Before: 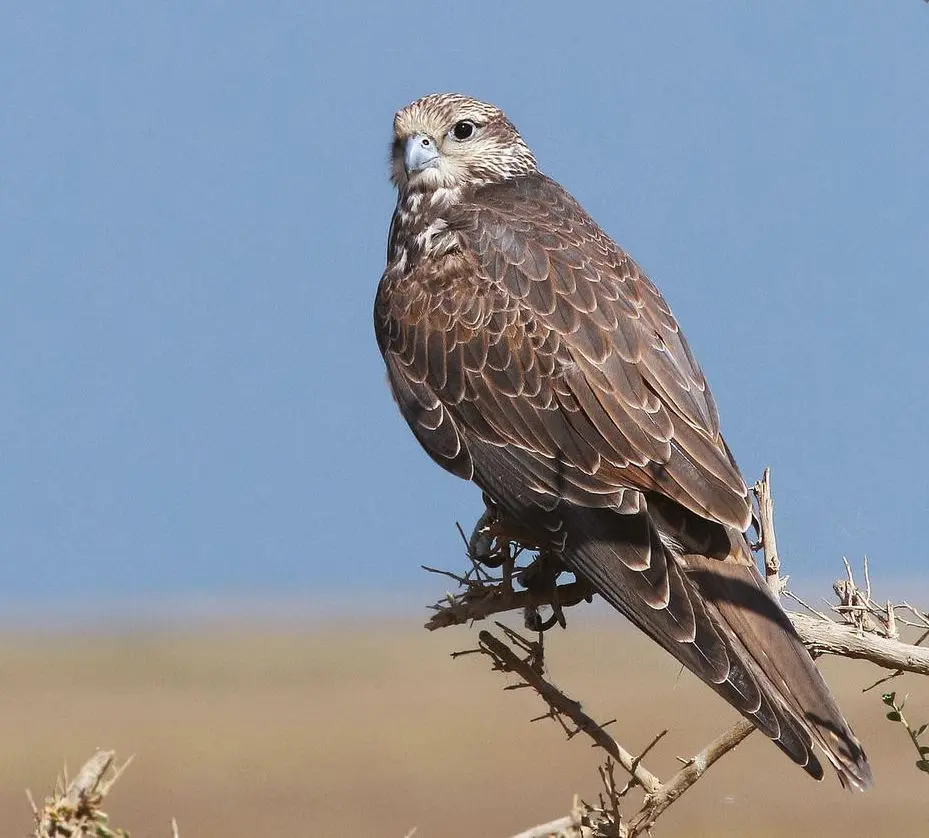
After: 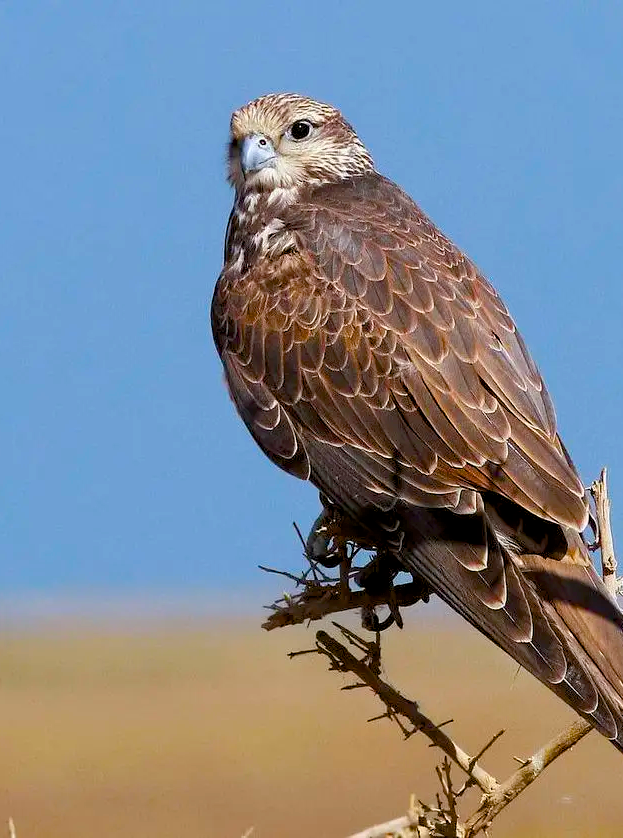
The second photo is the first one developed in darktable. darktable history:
crop and rotate: left 17.65%, right 15.208%
color balance rgb: linear chroma grading › shadows -8.305%, linear chroma grading › global chroma 9.824%, perceptual saturation grading › global saturation 36.694%, perceptual saturation grading › shadows 35.646%
tone equalizer: edges refinement/feathering 500, mask exposure compensation -1.57 EV, preserve details no
exposure: black level correction 0.01, compensate highlight preservation false
